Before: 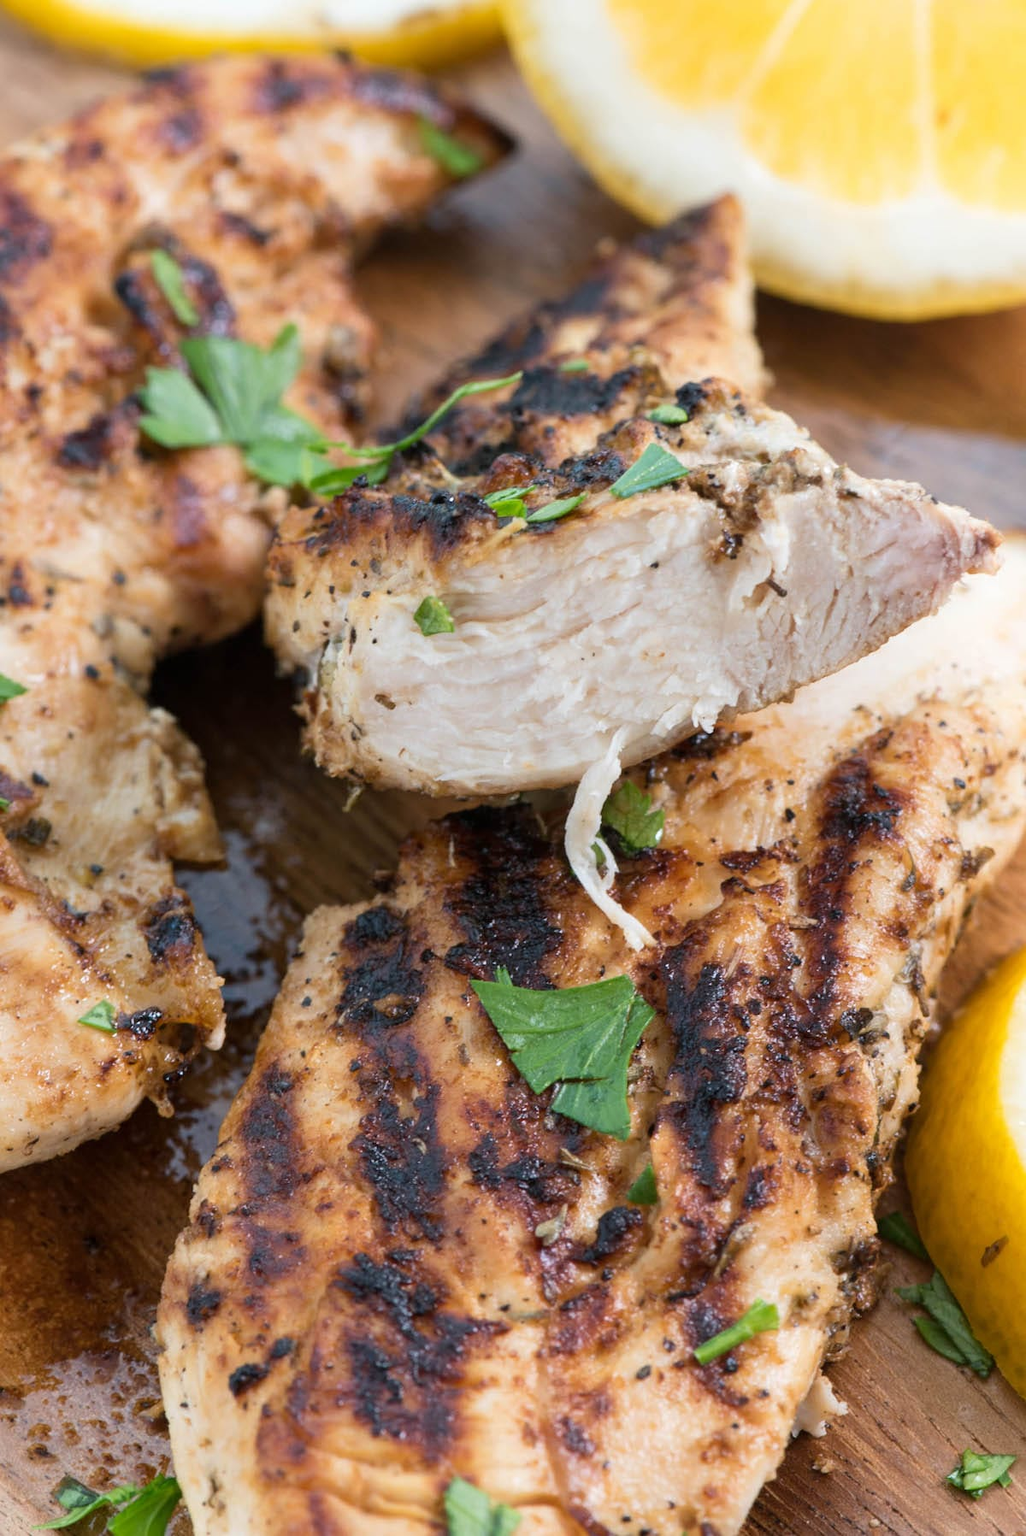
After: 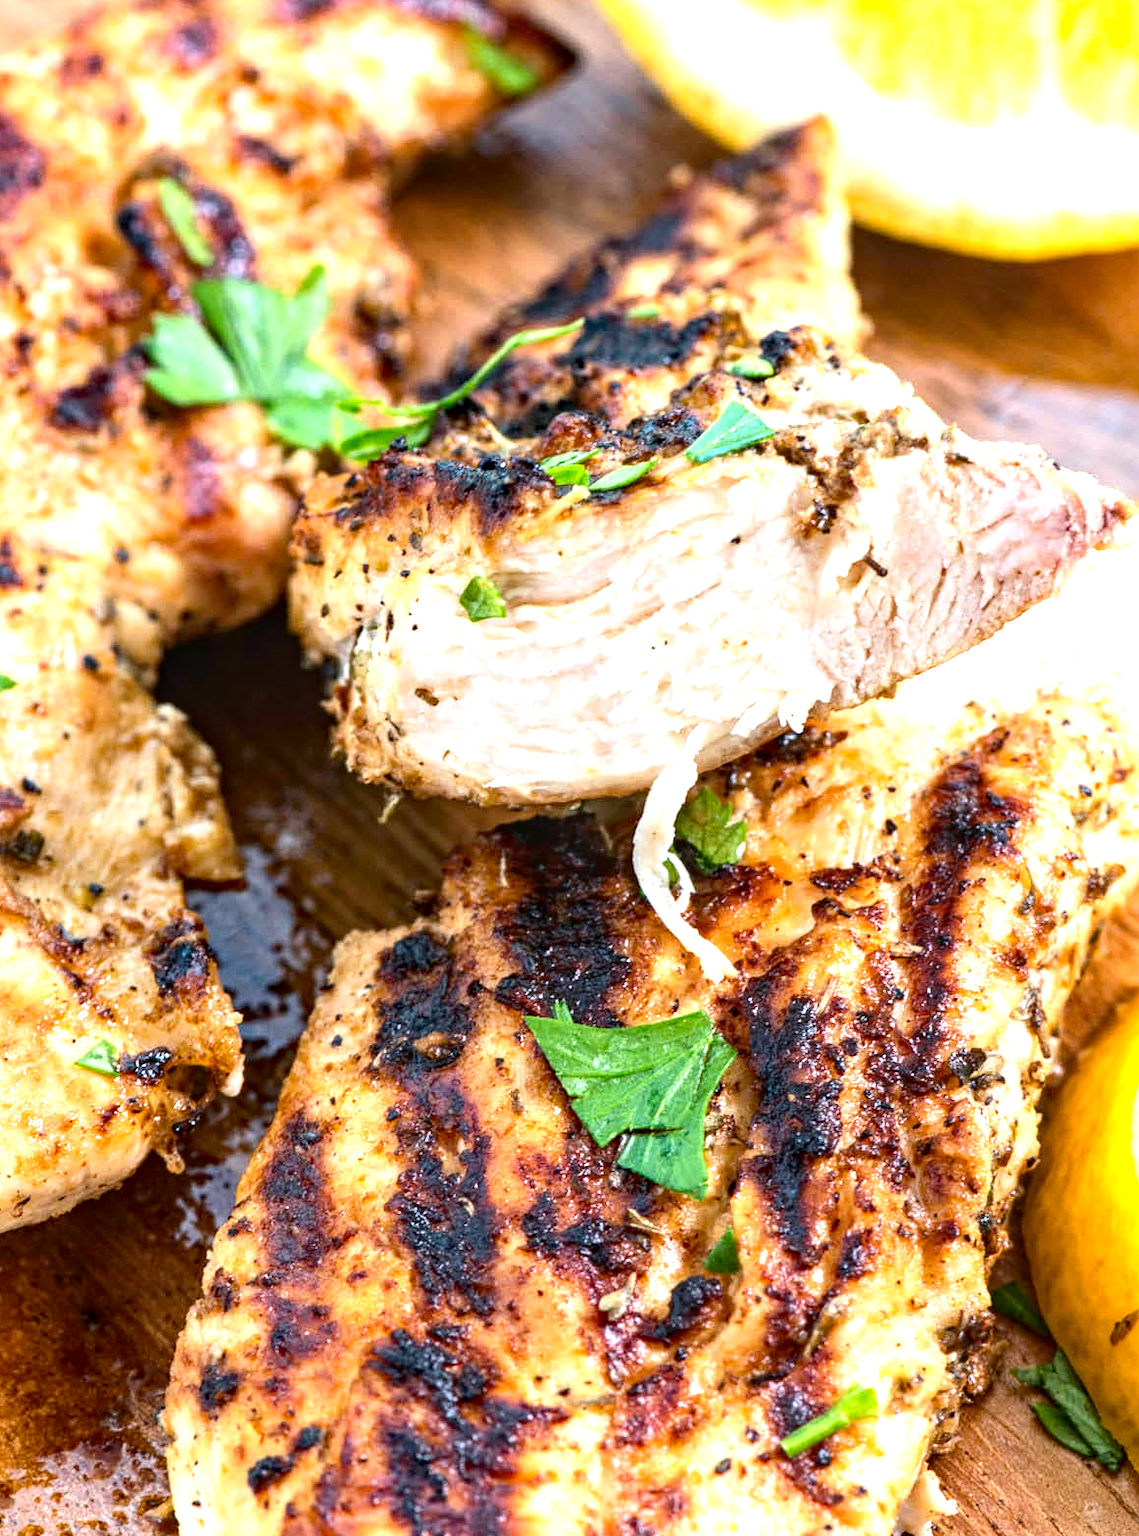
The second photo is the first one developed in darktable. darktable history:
crop: left 1.289%, top 6.128%, right 1.726%, bottom 6.668%
contrast brightness saturation: contrast 0.13, brightness -0.064, saturation 0.165
local contrast: detail 130%
haze removal: strength 0.28, distance 0.253, compatibility mode true
exposure: black level correction 0.001, exposure 1.129 EV, compensate highlight preservation false
